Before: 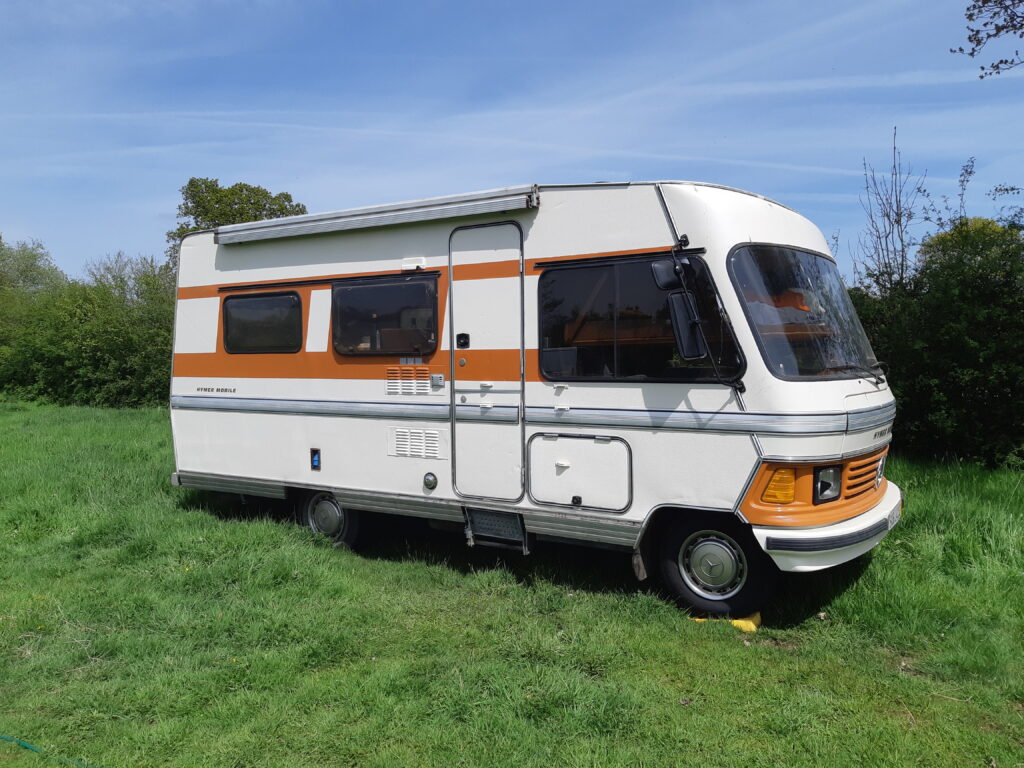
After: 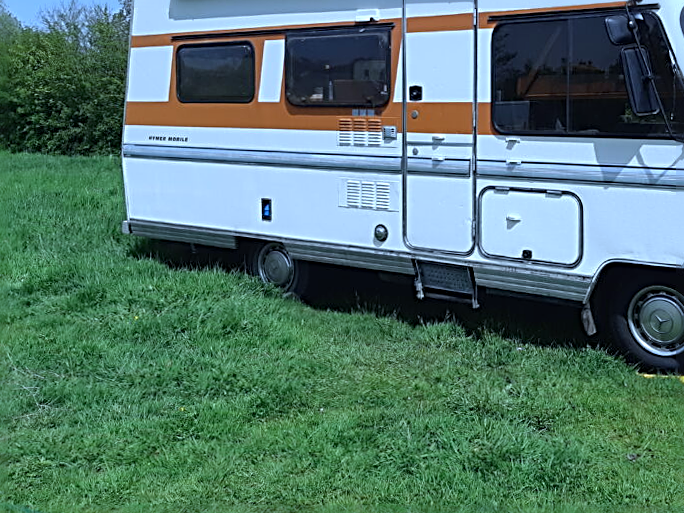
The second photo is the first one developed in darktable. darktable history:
white balance: red 0.931, blue 1.11
sharpen: radius 3.025, amount 0.757
color calibration: illuminant F (fluorescent), F source F9 (Cool White Deluxe 4150 K) – high CRI, x 0.374, y 0.373, temperature 4158.34 K
crop and rotate: angle -0.82°, left 3.85%, top 31.828%, right 27.992%
